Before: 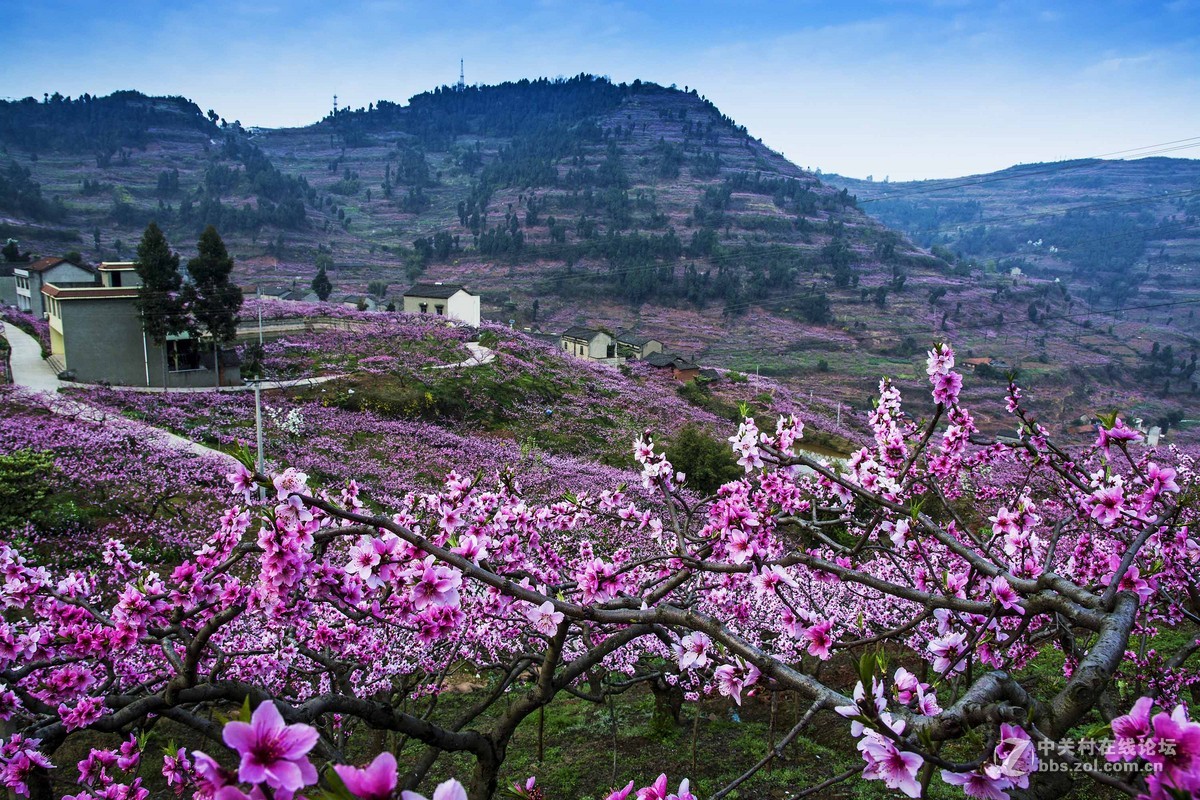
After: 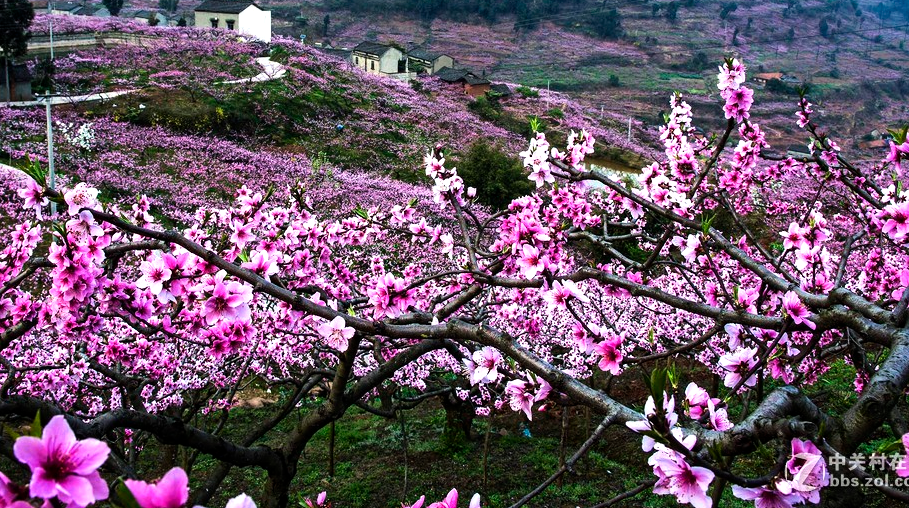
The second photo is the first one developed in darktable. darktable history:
crop and rotate: left 17.471%, top 35.637%, right 6.767%, bottom 0.809%
tone equalizer: -8 EV -0.783 EV, -7 EV -0.678 EV, -6 EV -0.587 EV, -5 EV -0.425 EV, -3 EV 0.371 EV, -2 EV 0.6 EV, -1 EV 0.697 EV, +0 EV 0.736 EV, smoothing diameter 2.01%, edges refinement/feathering 22.32, mask exposure compensation -1.57 EV, filter diffusion 5
